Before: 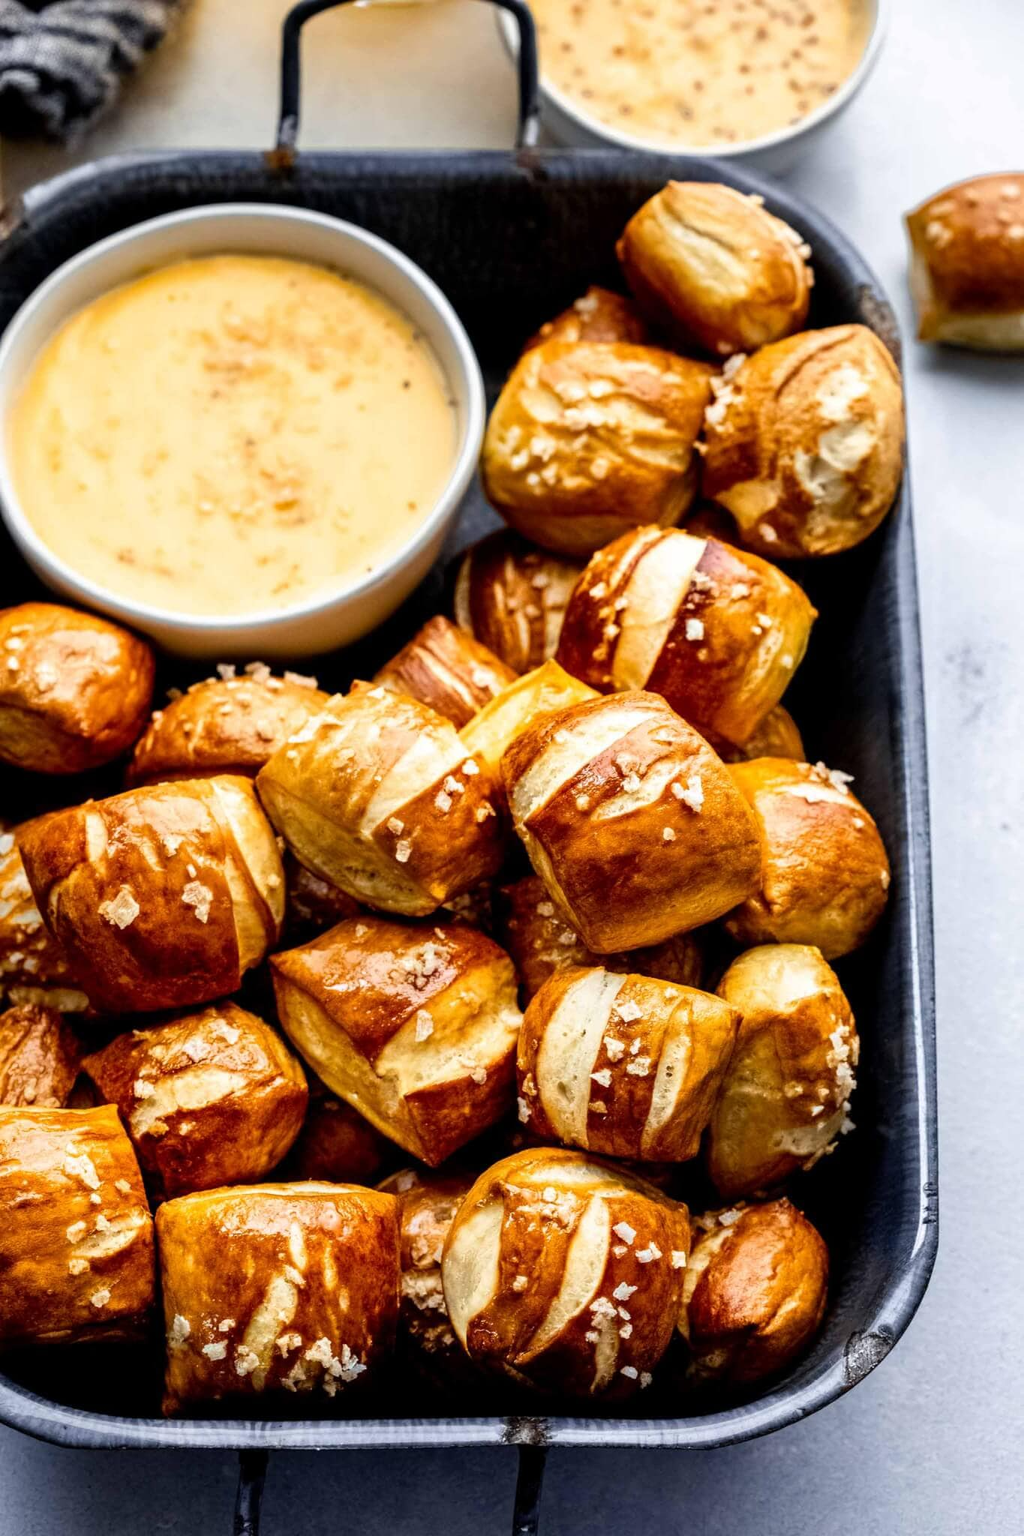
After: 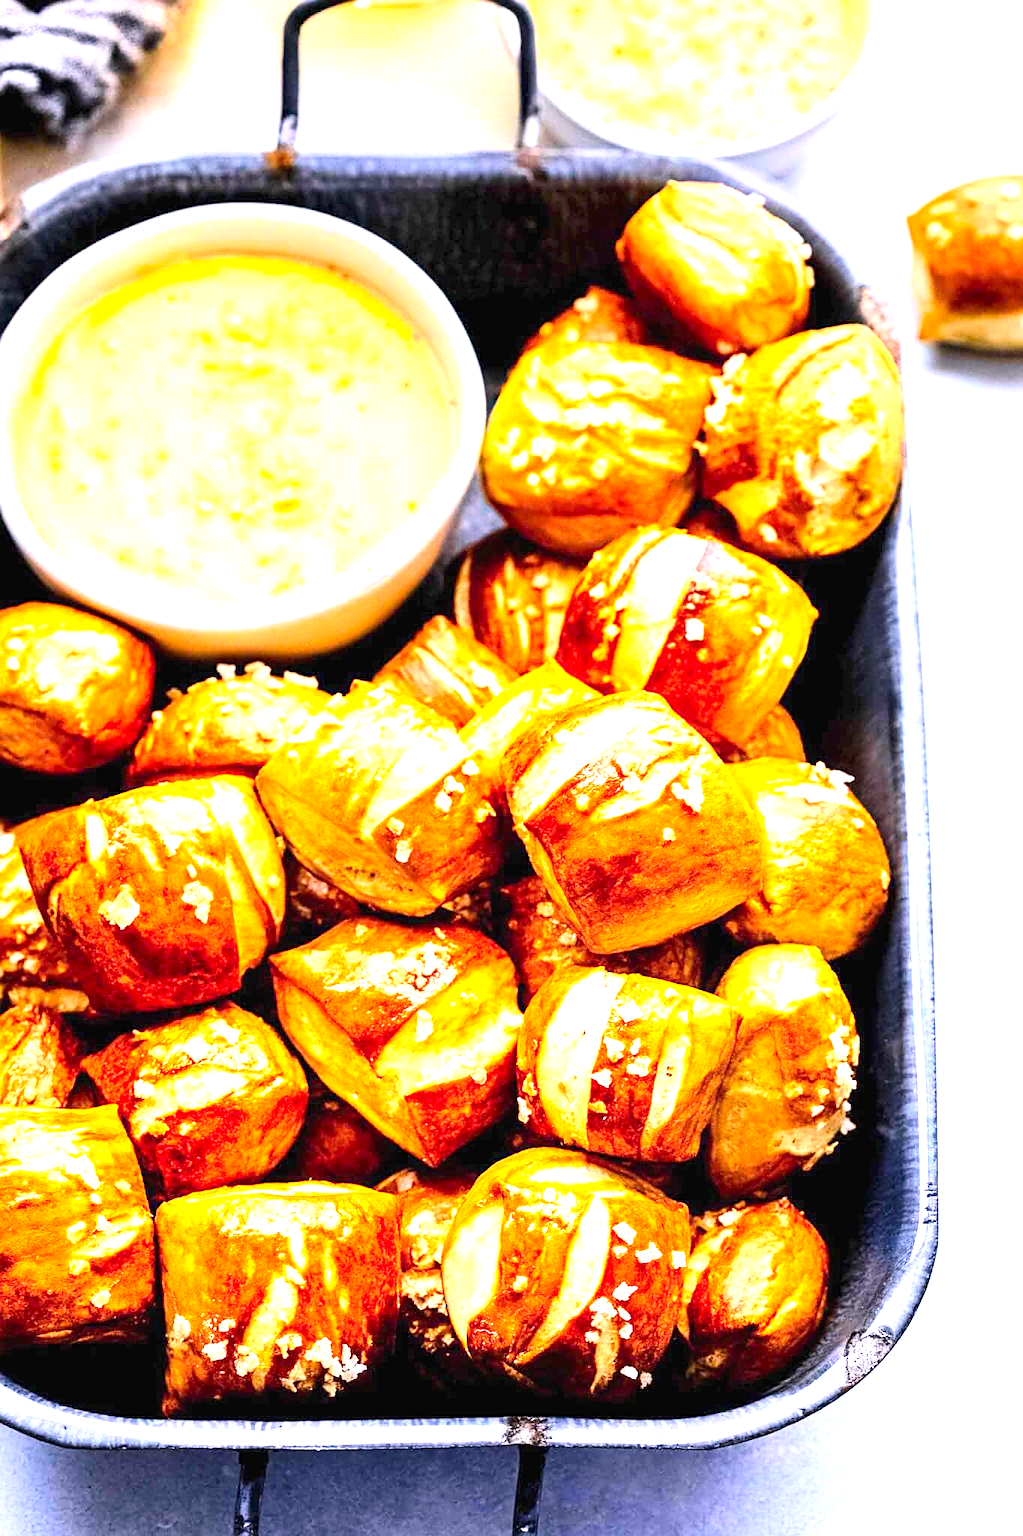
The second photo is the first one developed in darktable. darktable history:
exposure: black level correction 0, exposure 2 EV, compensate highlight preservation false
contrast brightness saturation: contrast 0.2, brightness 0.16, saturation 0.22
sharpen: on, module defaults
white balance: red 1.05, blue 1.072
